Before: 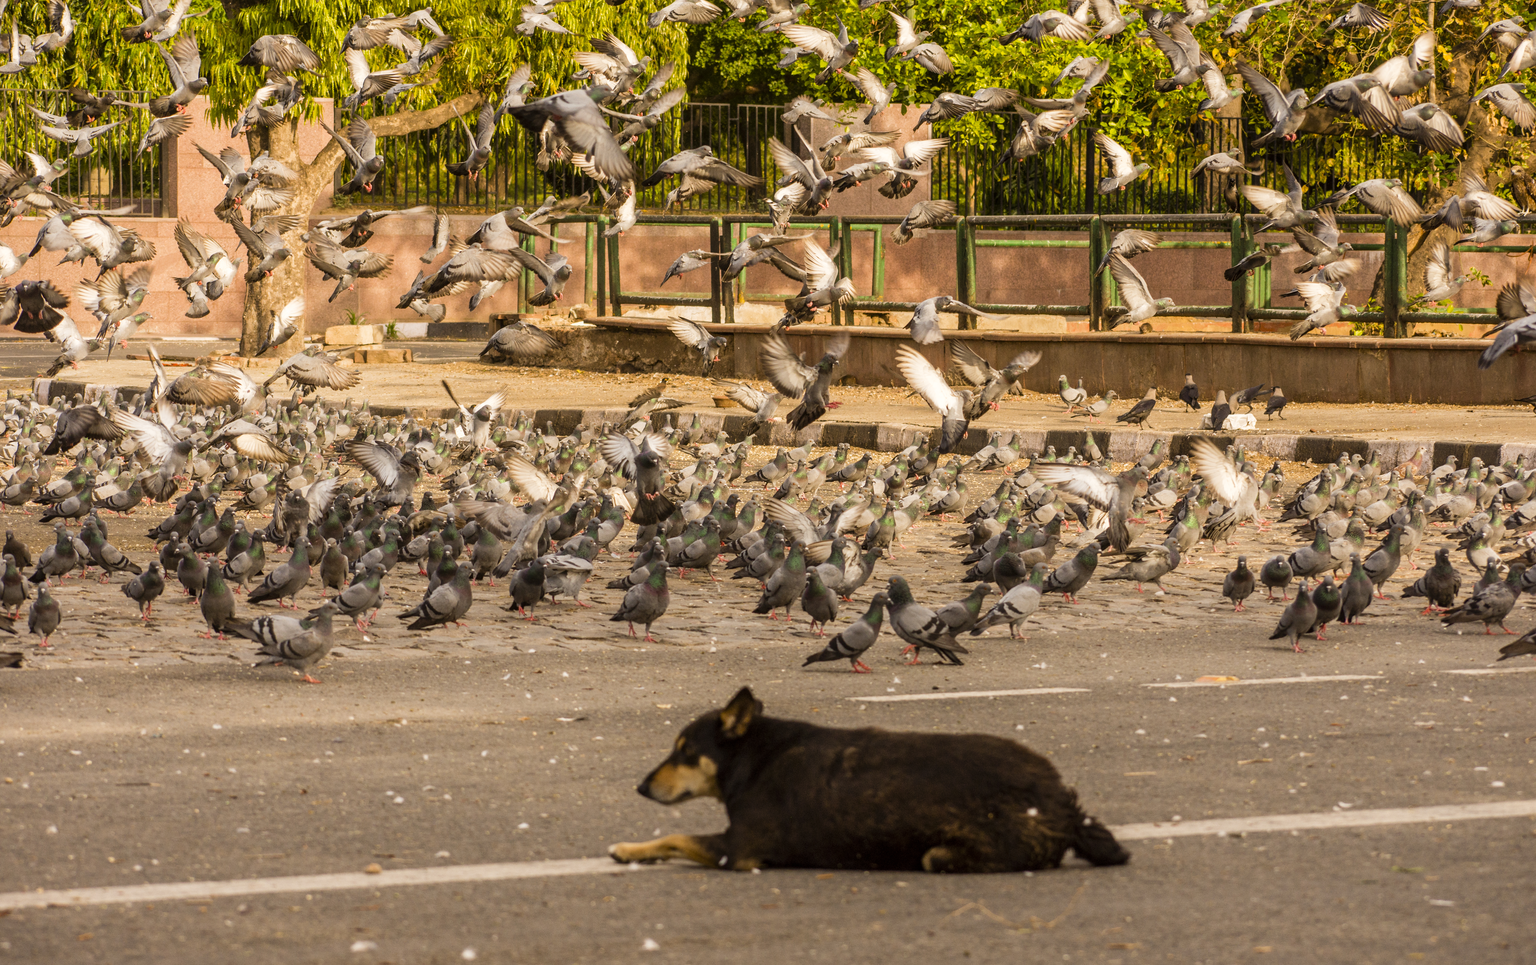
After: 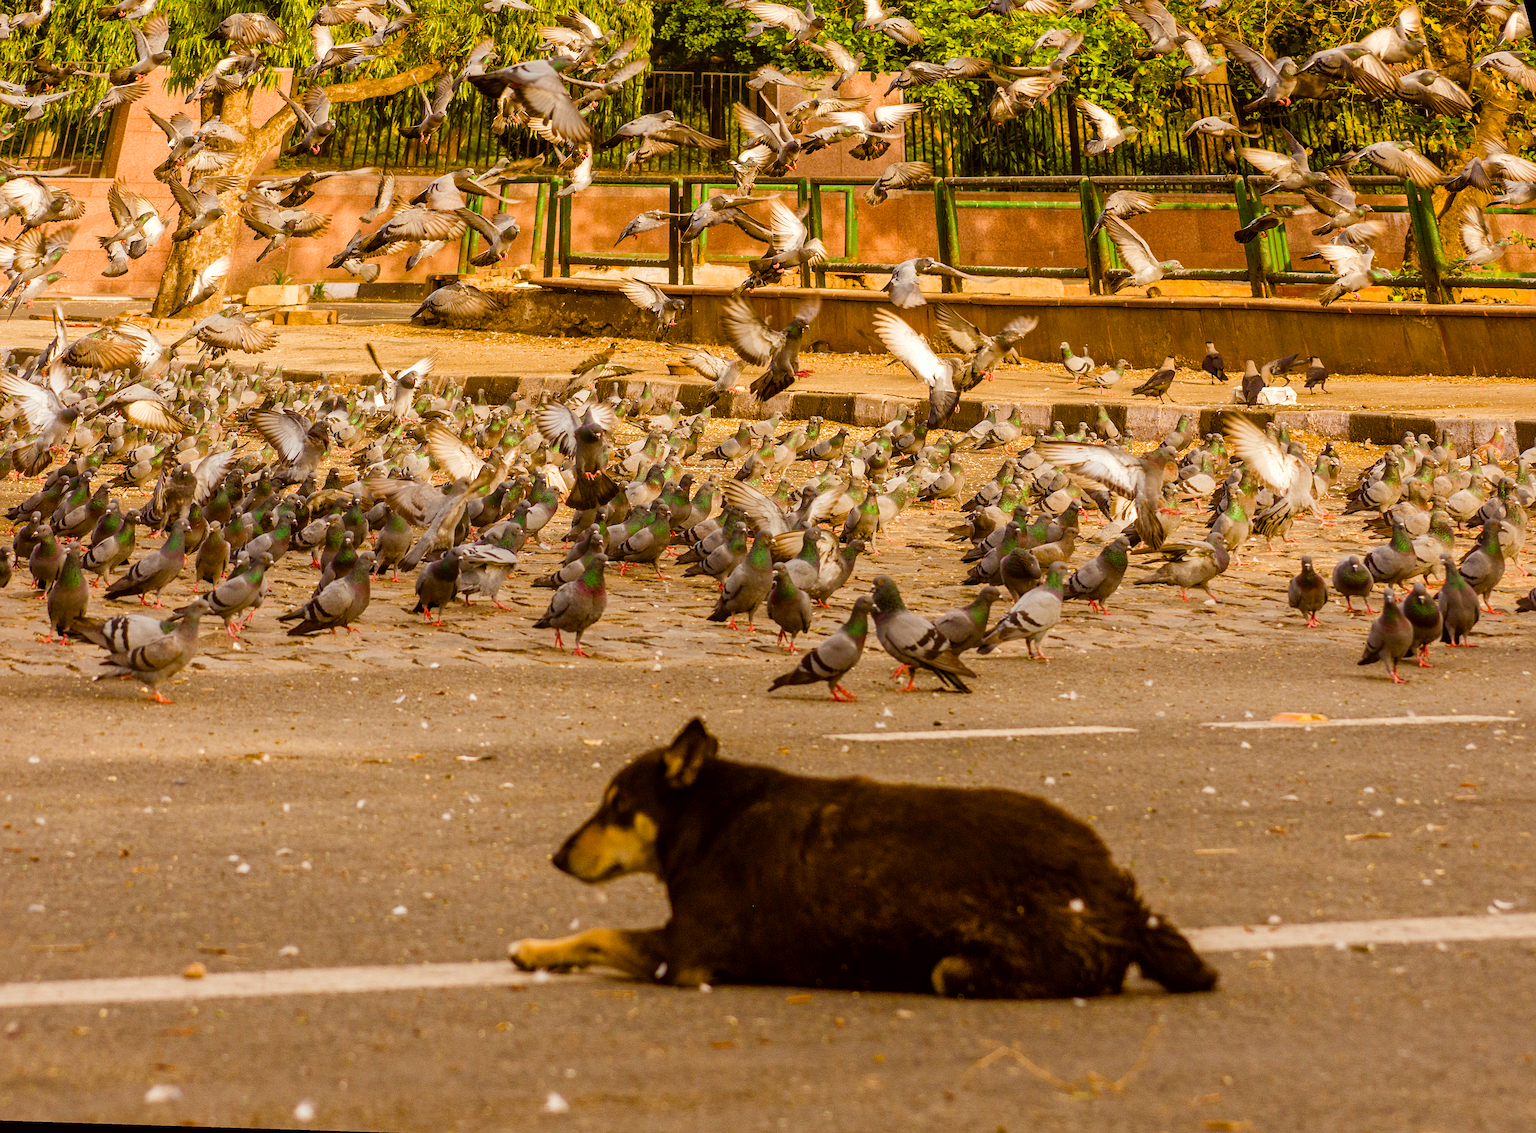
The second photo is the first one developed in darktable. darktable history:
color balance rgb: perceptual saturation grading › global saturation 20%, perceptual saturation grading › highlights -25%, perceptual saturation grading › shadows 50.52%, global vibrance 40.24%
rotate and perspective: rotation 0.72°, lens shift (vertical) -0.352, lens shift (horizontal) -0.051, crop left 0.152, crop right 0.859, crop top 0.019, crop bottom 0.964
color correction: highlights a* -2.73, highlights b* -2.09, shadows a* 2.41, shadows b* 2.73
shadows and highlights: shadows 10, white point adjustment 1, highlights -40
sharpen: radius 2.167, amount 0.381, threshold 0
